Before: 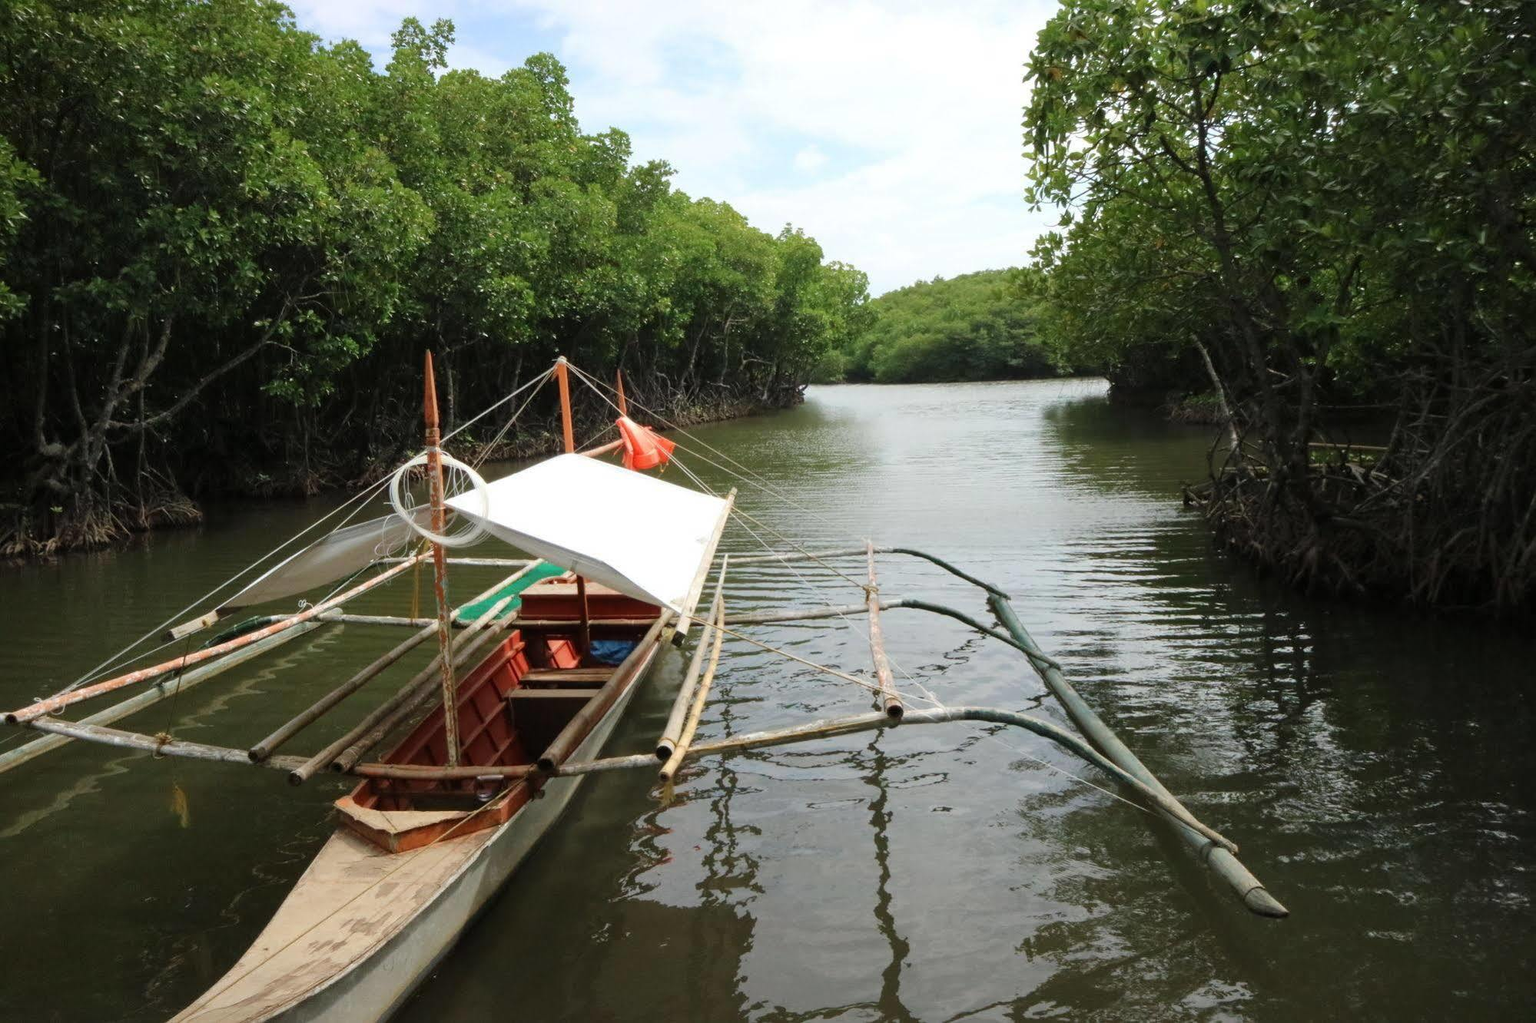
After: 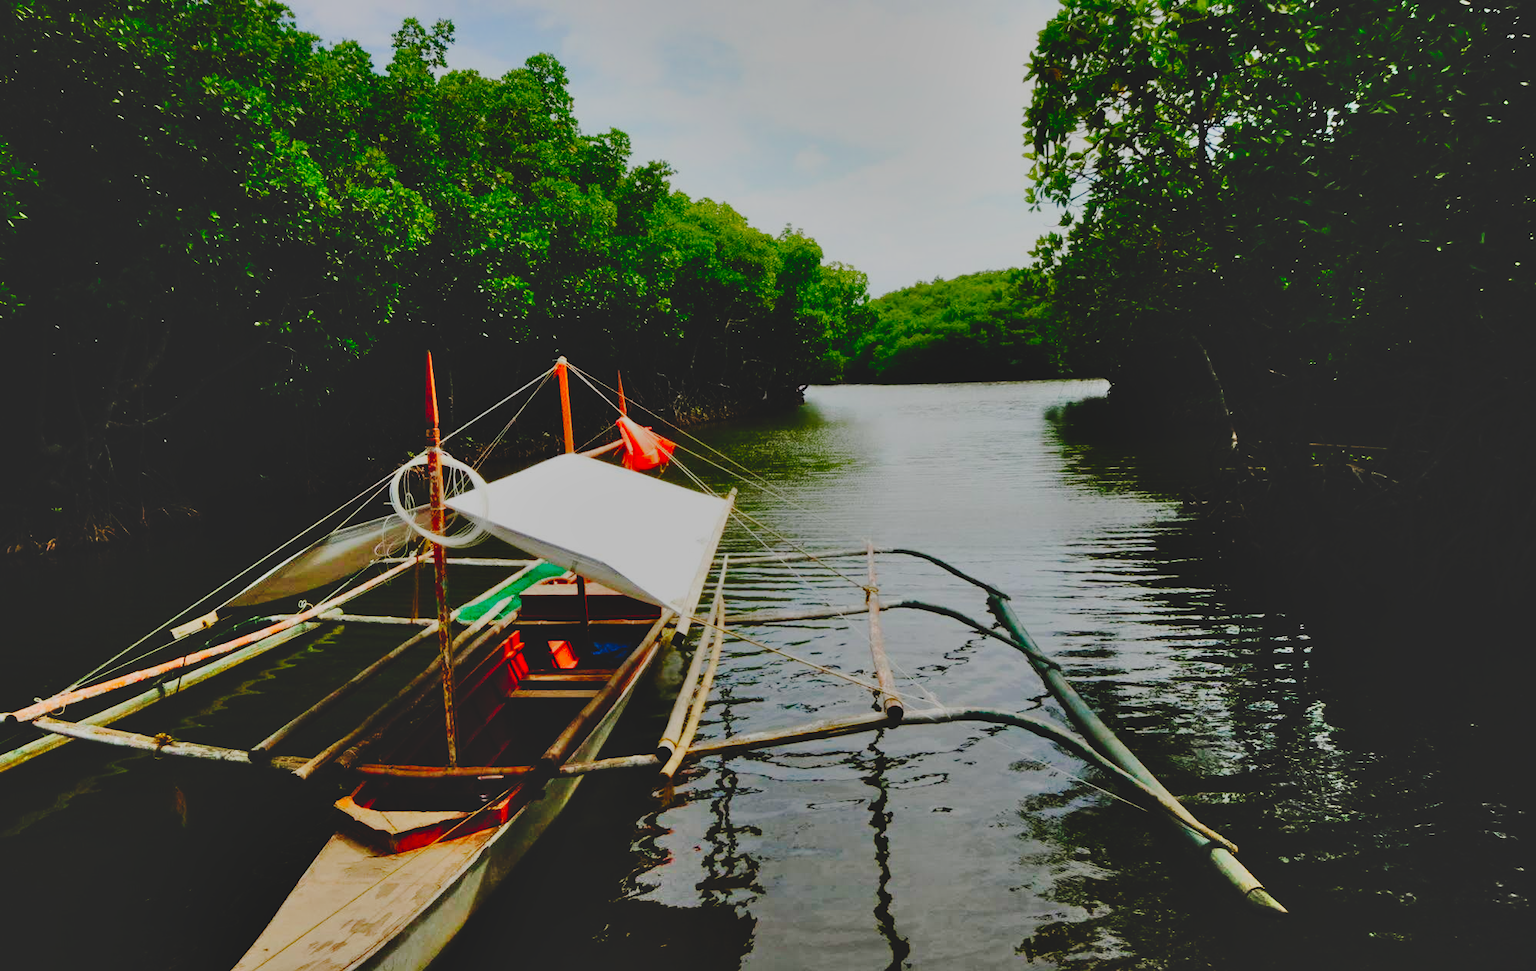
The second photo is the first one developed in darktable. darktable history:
base curve: curves: ch0 [(0, 0) (0.036, 0.01) (0.123, 0.254) (0.258, 0.504) (0.507, 0.748) (1, 1)], preserve colors none
contrast brightness saturation: contrast -0.19, saturation 0.19
crop and rotate: top 0%, bottom 5.097%
shadows and highlights: low approximation 0.01, soften with gaussian
exposure: exposure -1.468 EV, compensate highlight preservation false
